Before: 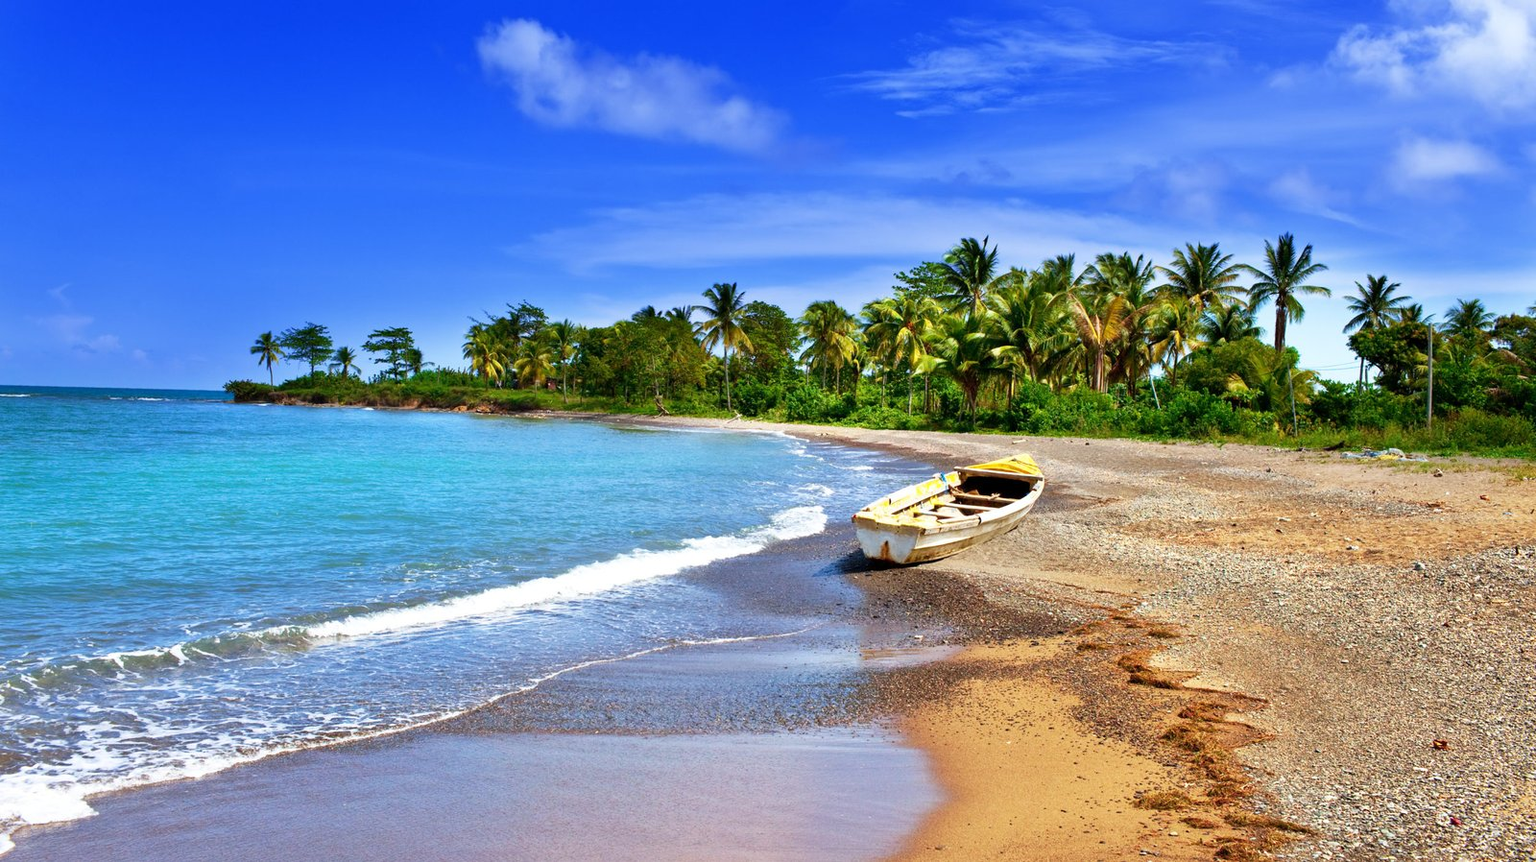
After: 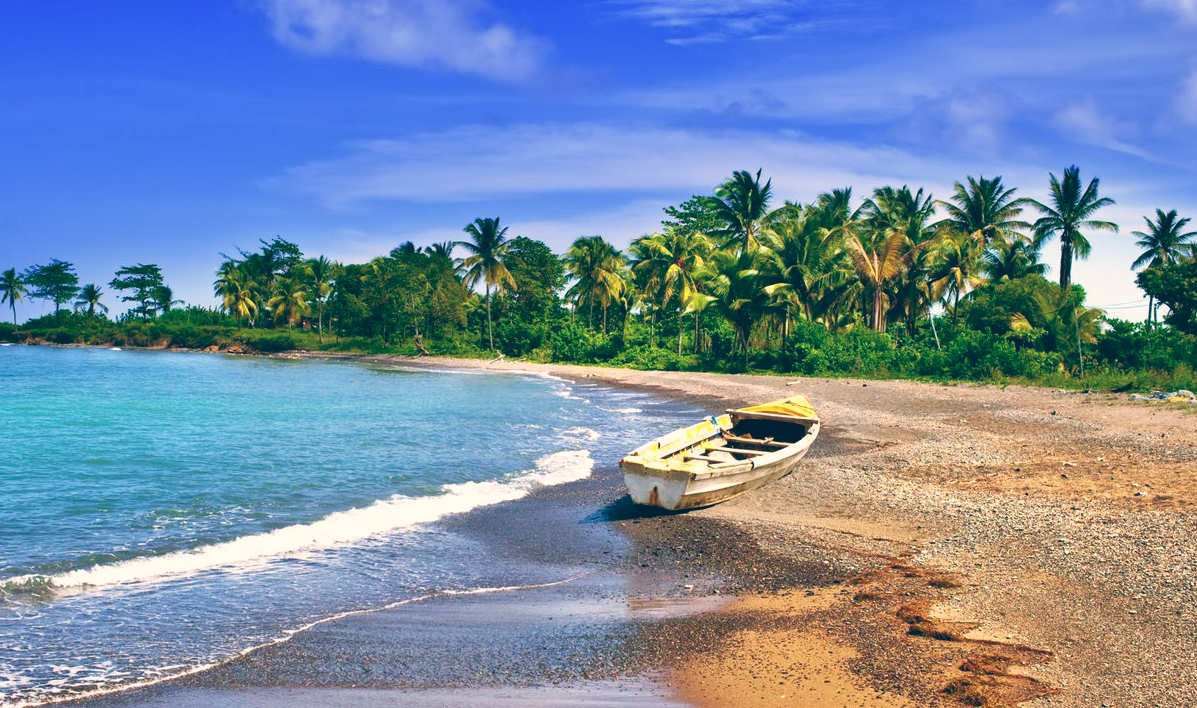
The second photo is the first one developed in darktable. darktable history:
shadows and highlights: shadows 43.71, white point adjustment -1.46, soften with gaussian
color balance: lift [1.006, 0.985, 1.002, 1.015], gamma [1, 0.953, 1.008, 1.047], gain [1.076, 1.13, 1.004, 0.87]
crop: left 16.768%, top 8.653%, right 8.362%, bottom 12.485%
